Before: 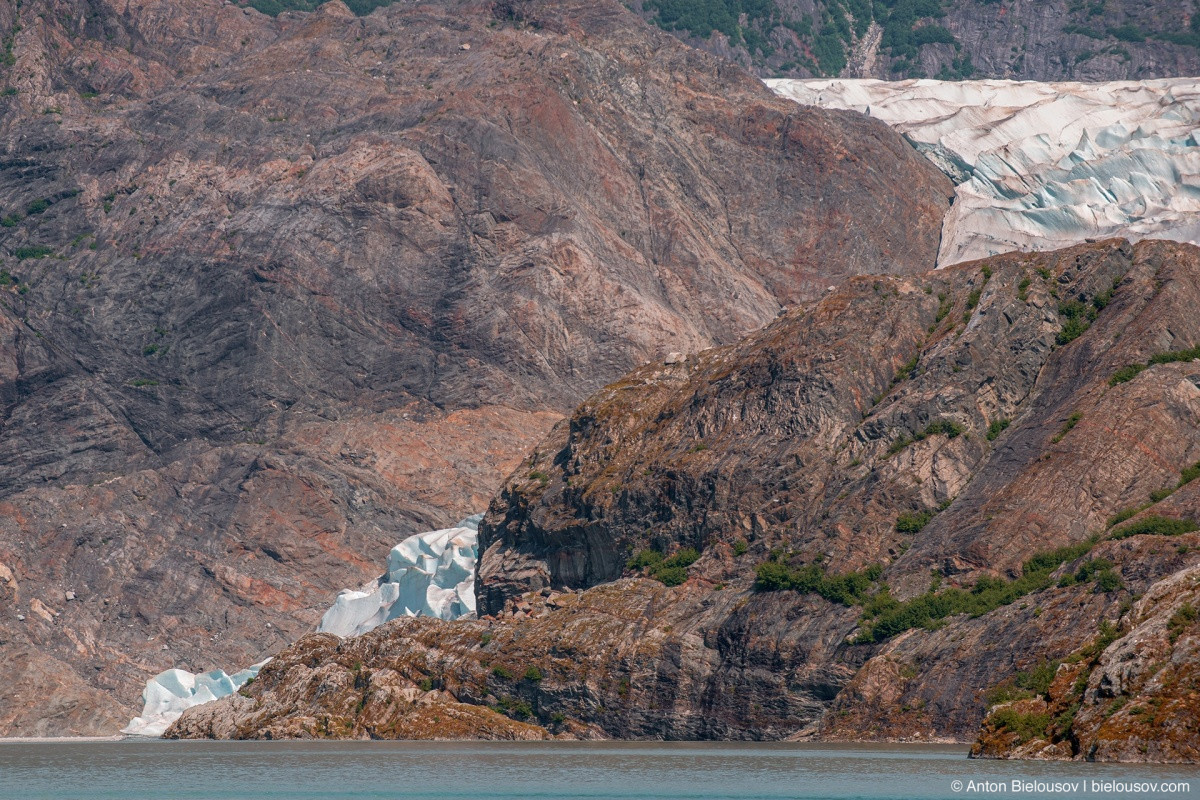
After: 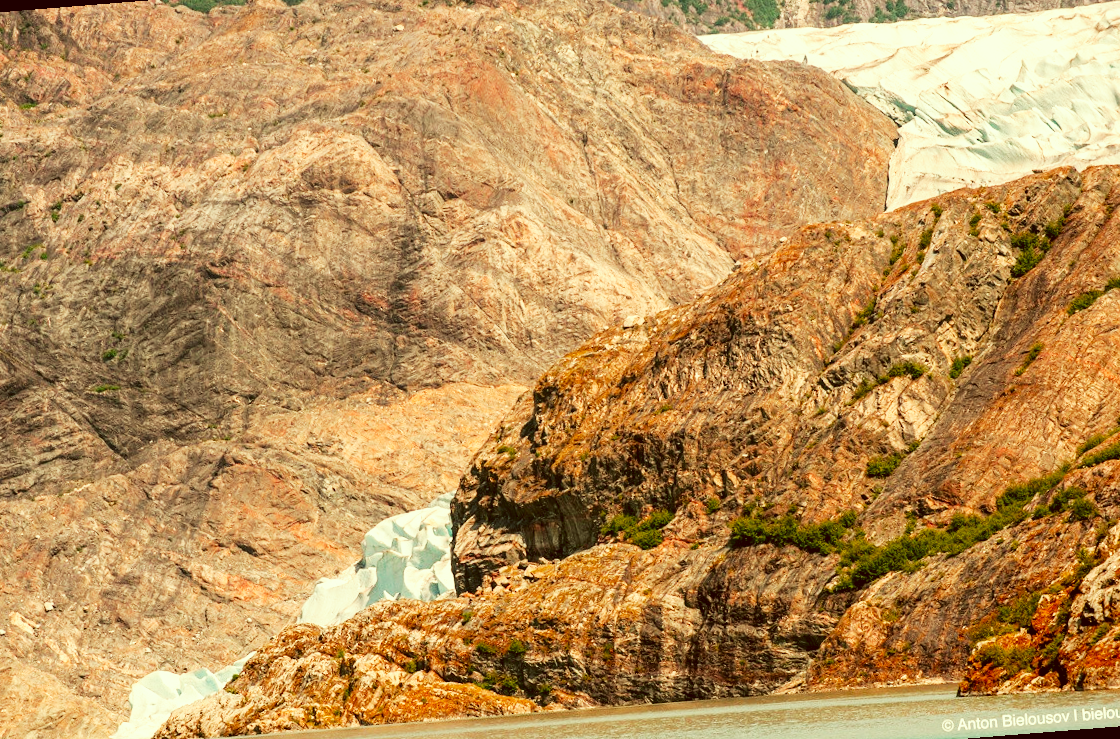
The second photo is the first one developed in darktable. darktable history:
base curve: curves: ch0 [(0, 0) (0.007, 0.004) (0.027, 0.03) (0.046, 0.07) (0.207, 0.54) (0.442, 0.872) (0.673, 0.972) (1, 1)], preserve colors none
rotate and perspective: rotation -4.57°, crop left 0.054, crop right 0.944, crop top 0.087, crop bottom 0.914
color correction: highlights a* -5.94, highlights b* 9.48, shadows a* 10.12, shadows b* 23.94
white balance: red 1.123, blue 0.83
